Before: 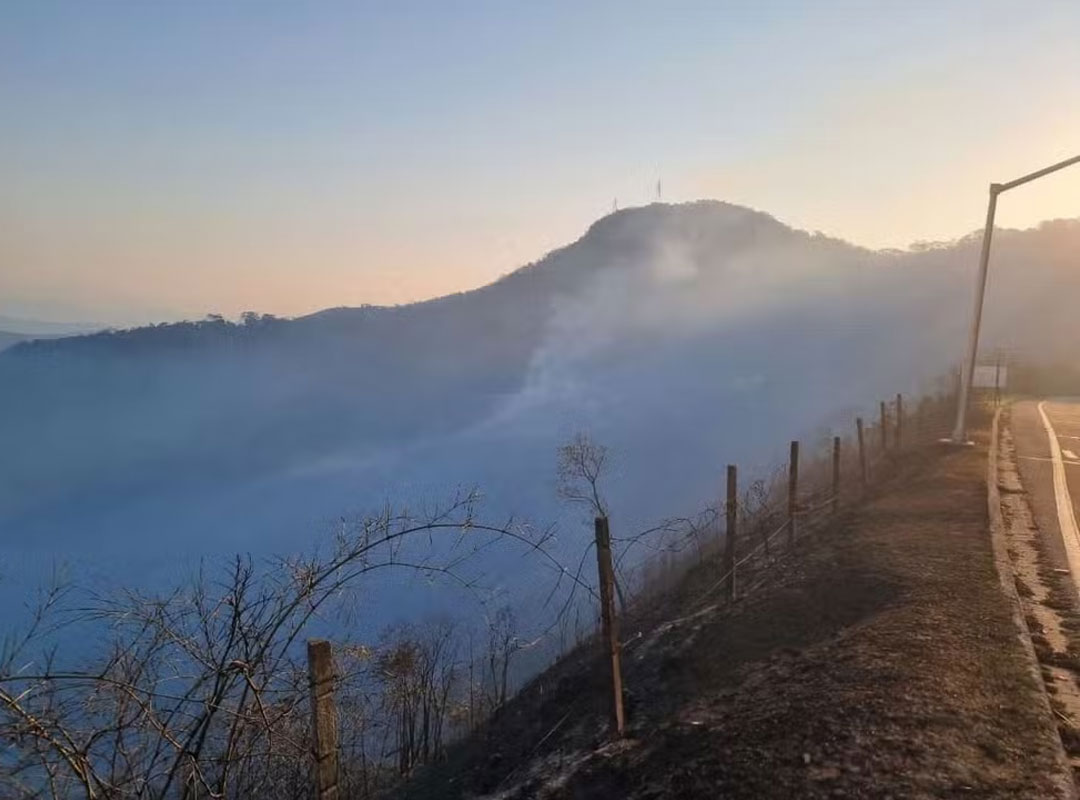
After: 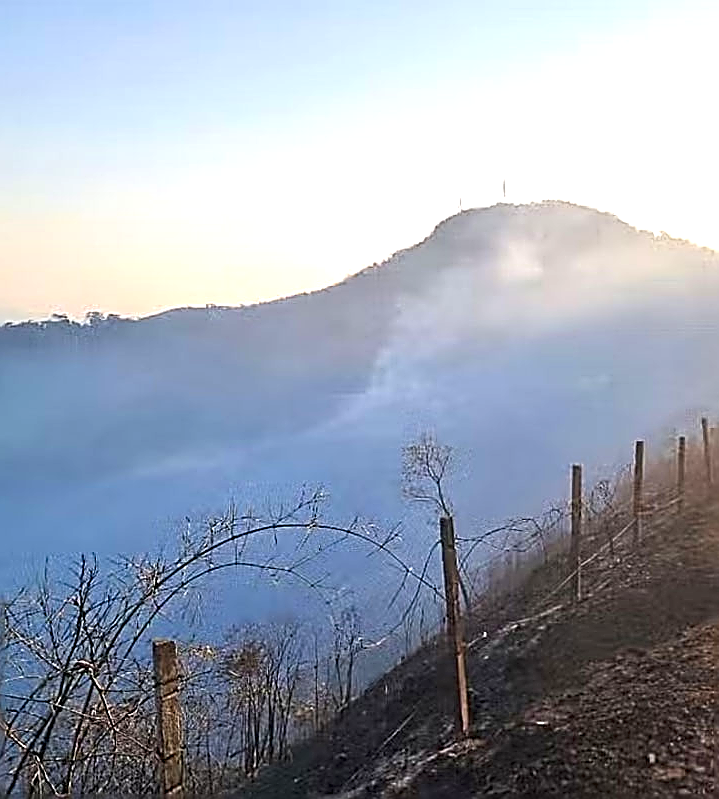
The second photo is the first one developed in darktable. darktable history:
exposure: black level correction 0, exposure 0.95 EV, compensate exposure bias true, compensate highlight preservation false
sharpen: amount 2
crop and rotate: left 14.385%, right 18.948%
